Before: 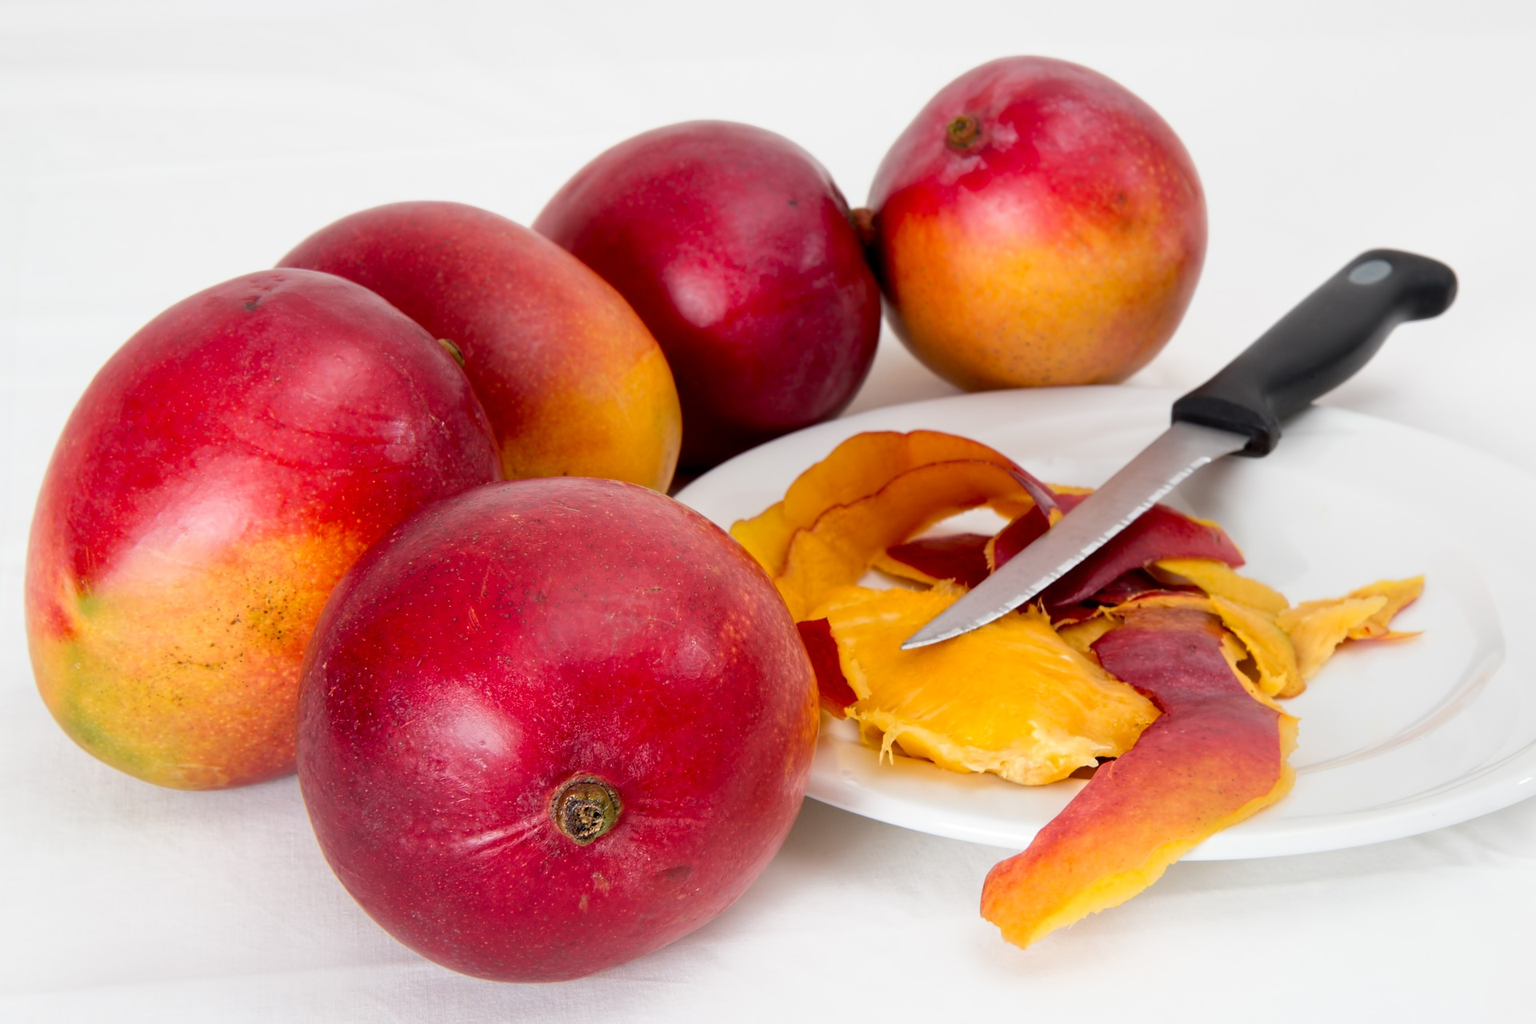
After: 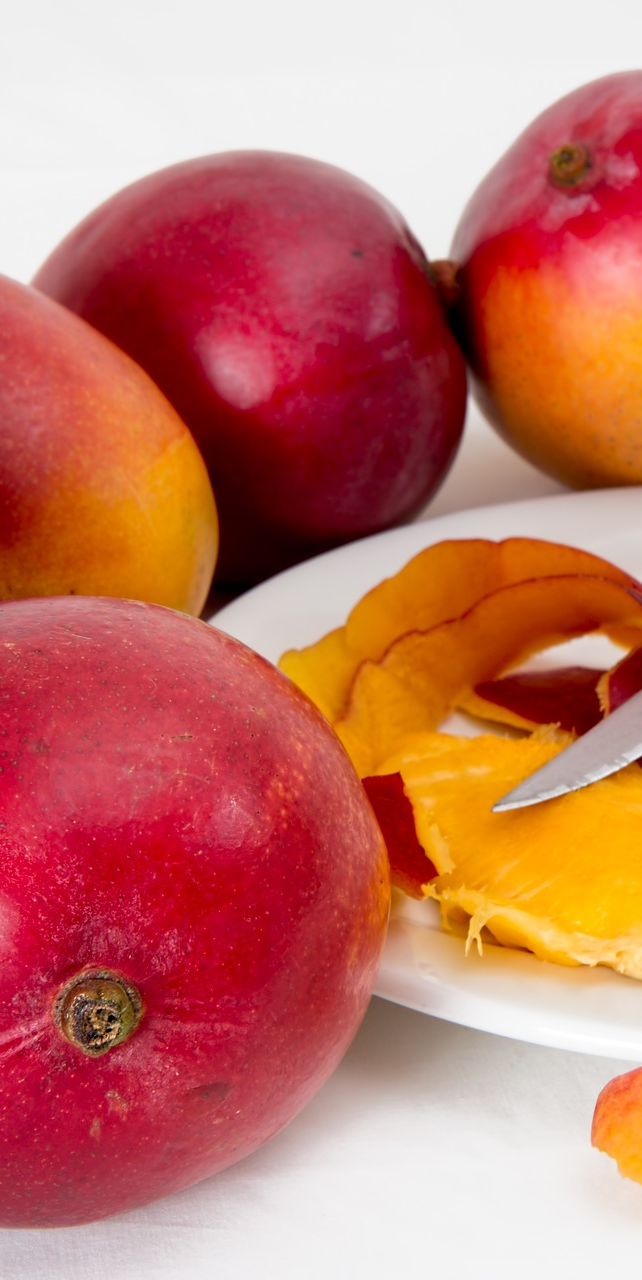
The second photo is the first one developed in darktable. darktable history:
crop: left 33.028%, right 33.508%
